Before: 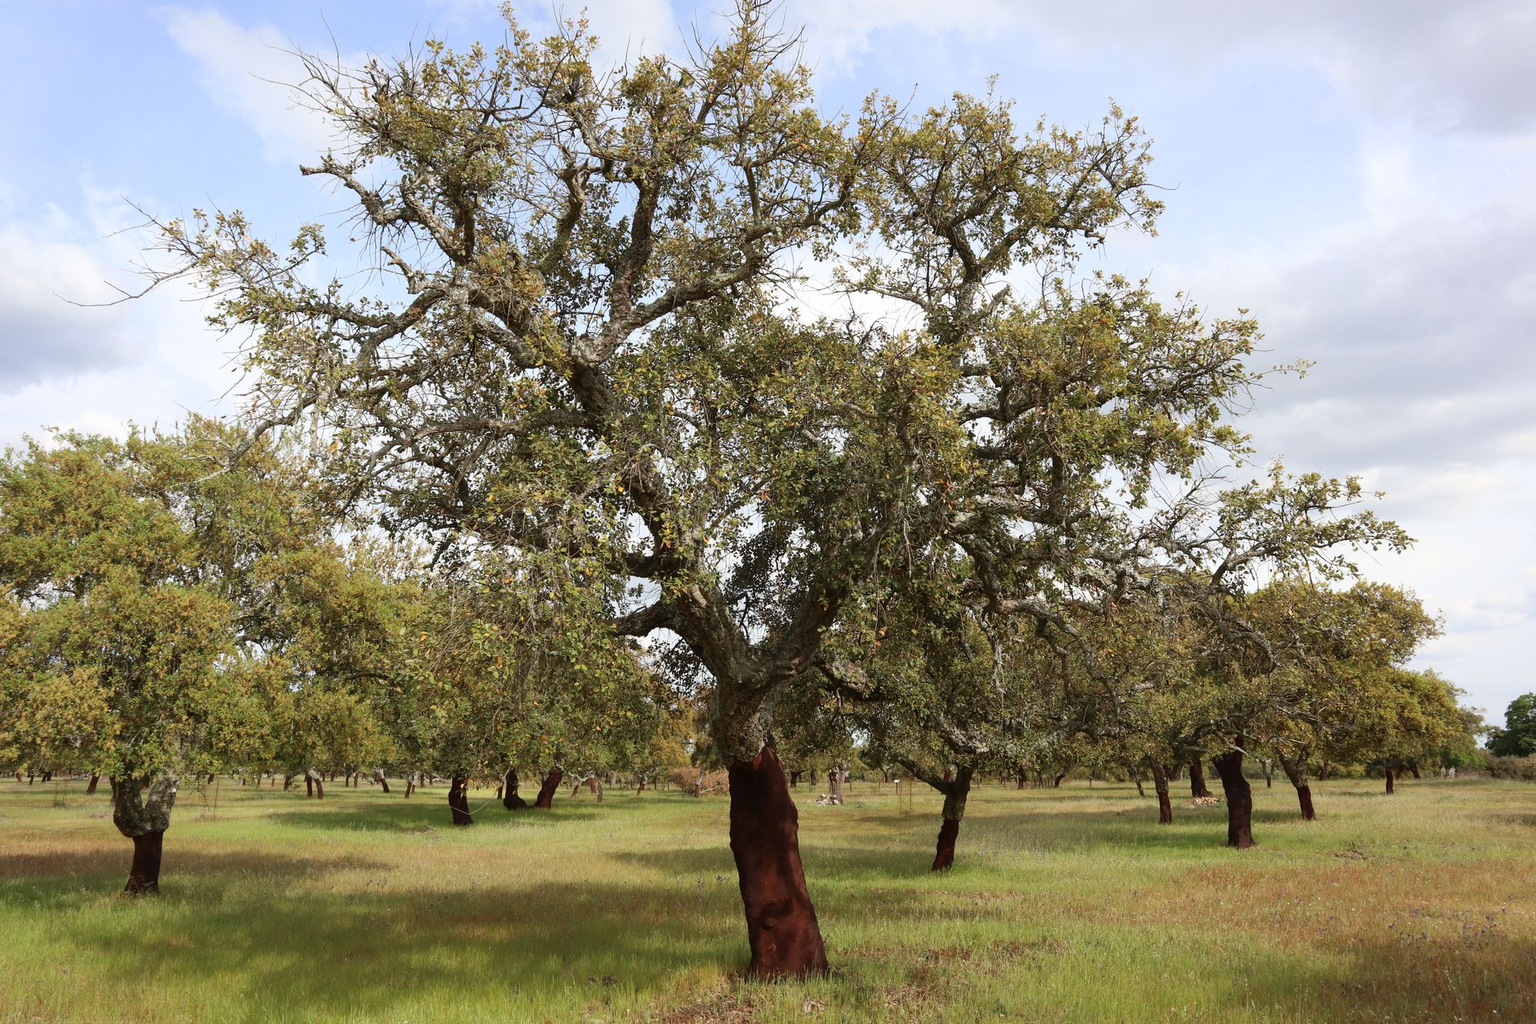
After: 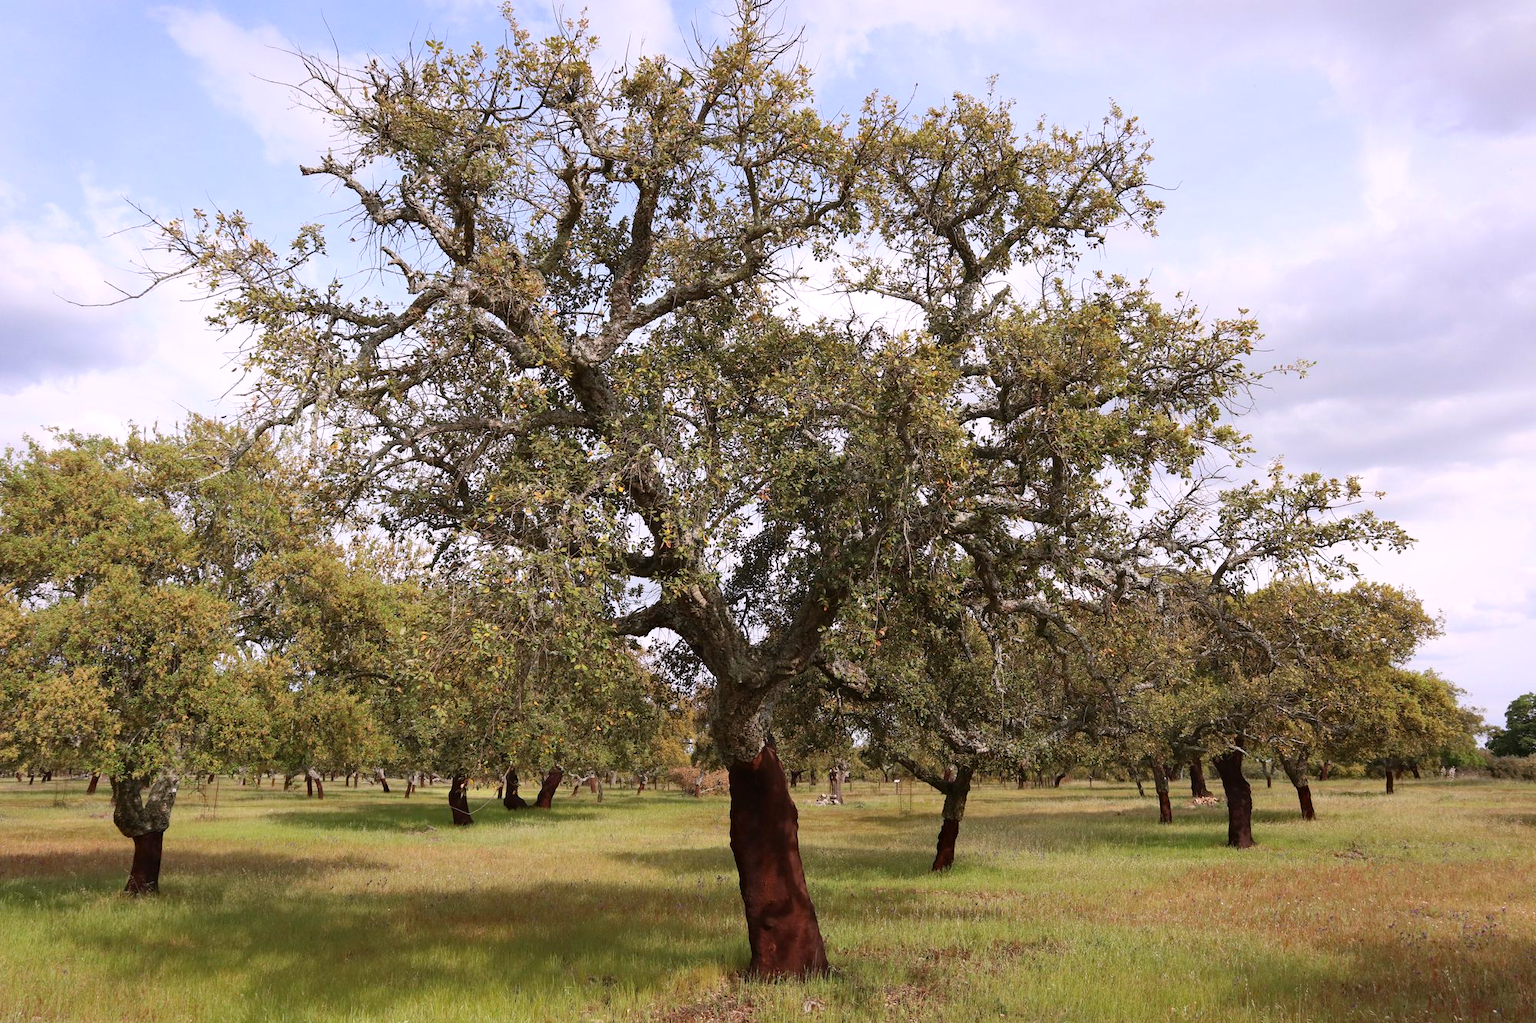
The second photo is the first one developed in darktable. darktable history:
white balance: red 1.05, blue 1.072
haze removal: compatibility mode true, adaptive false
